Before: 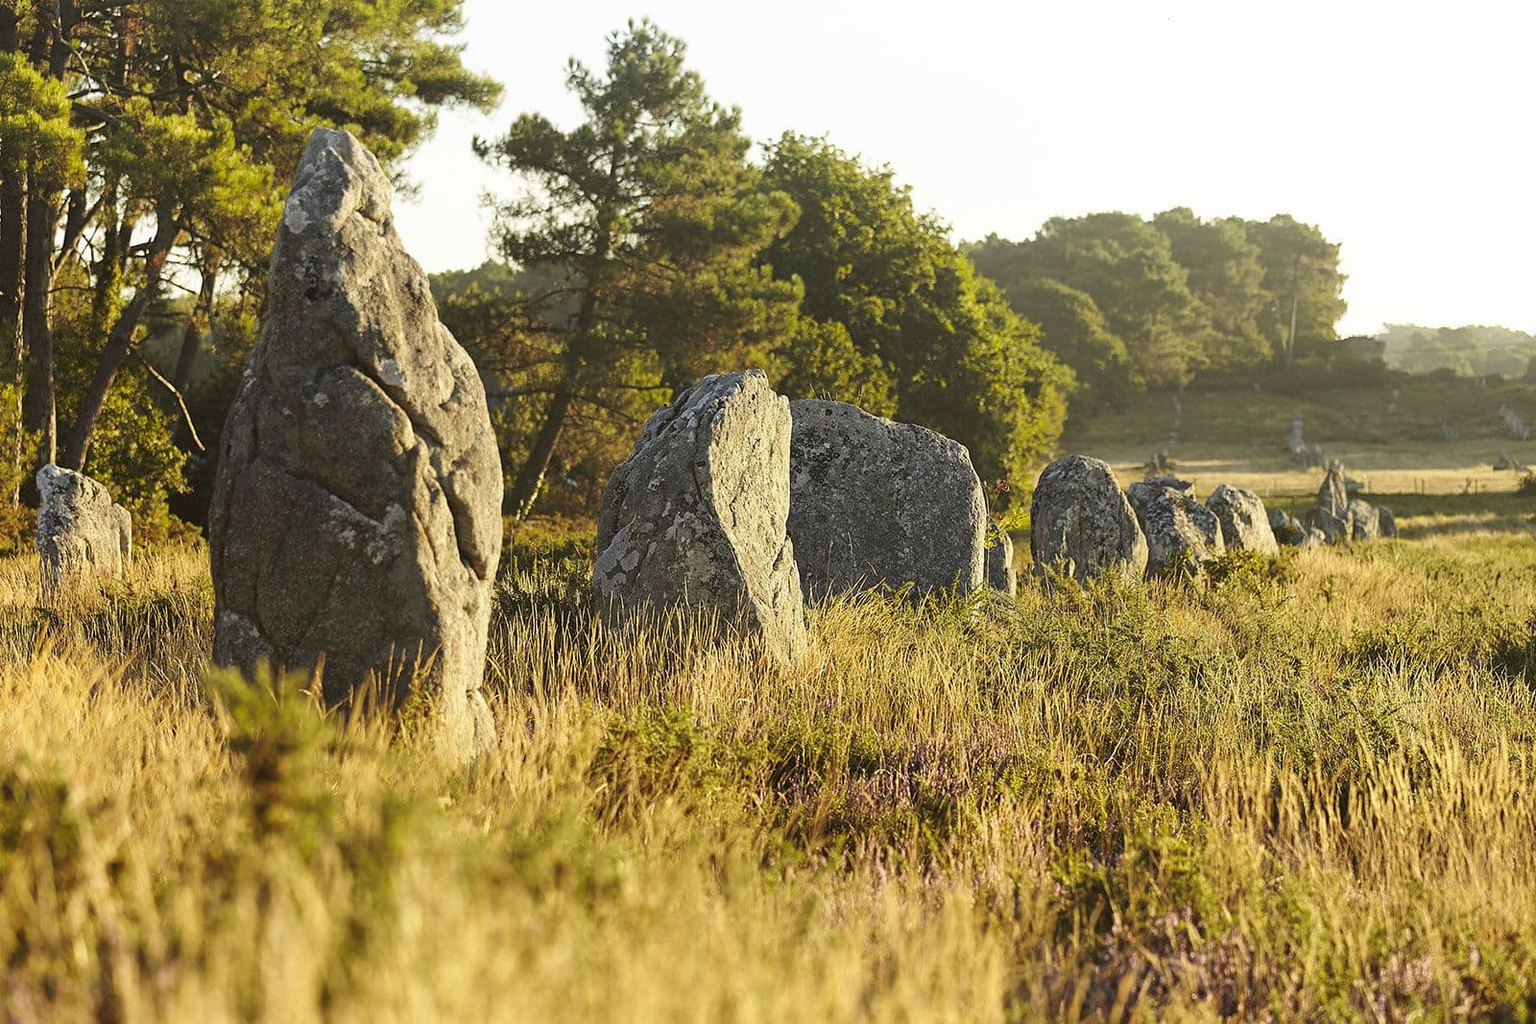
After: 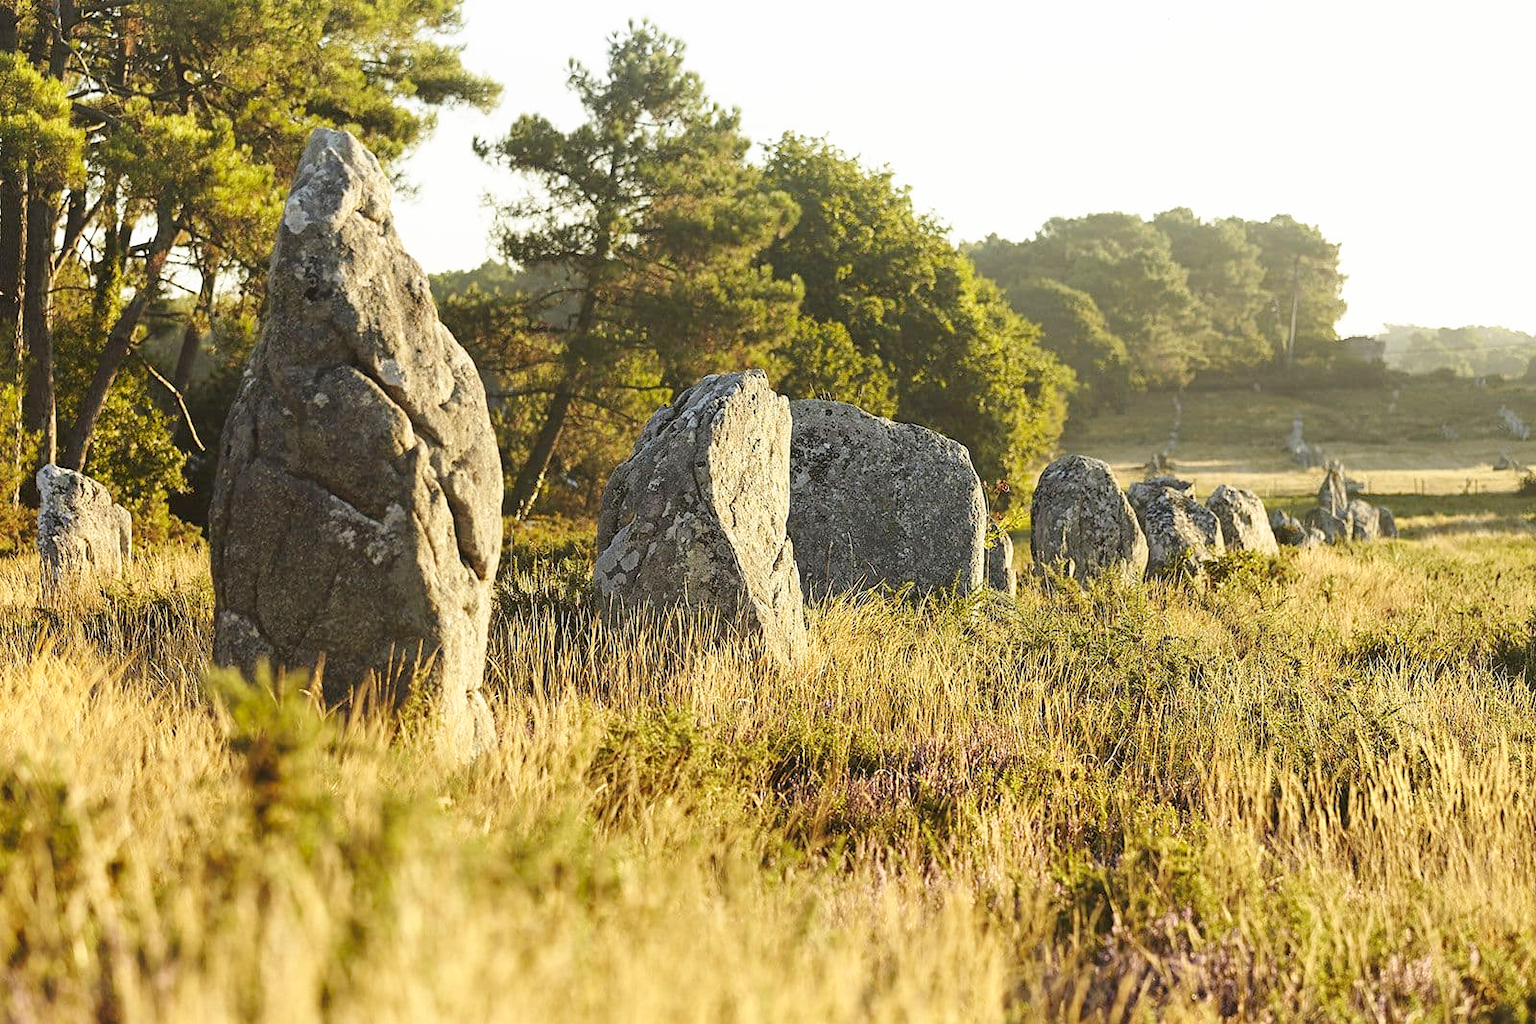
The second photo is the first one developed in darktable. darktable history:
tone curve: curves: ch0 [(0, 0) (0.003, 0.023) (0.011, 0.025) (0.025, 0.029) (0.044, 0.047) (0.069, 0.079) (0.1, 0.113) (0.136, 0.152) (0.177, 0.199) (0.224, 0.26) (0.277, 0.333) (0.335, 0.404) (0.399, 0.48) (0.468, 0.559) (0.543, 0.635) (0.623, 0.713) (0.709, 0.797) (0.801, 0.879) (0.898, 0.953) (1, 1)], preserve colors none
